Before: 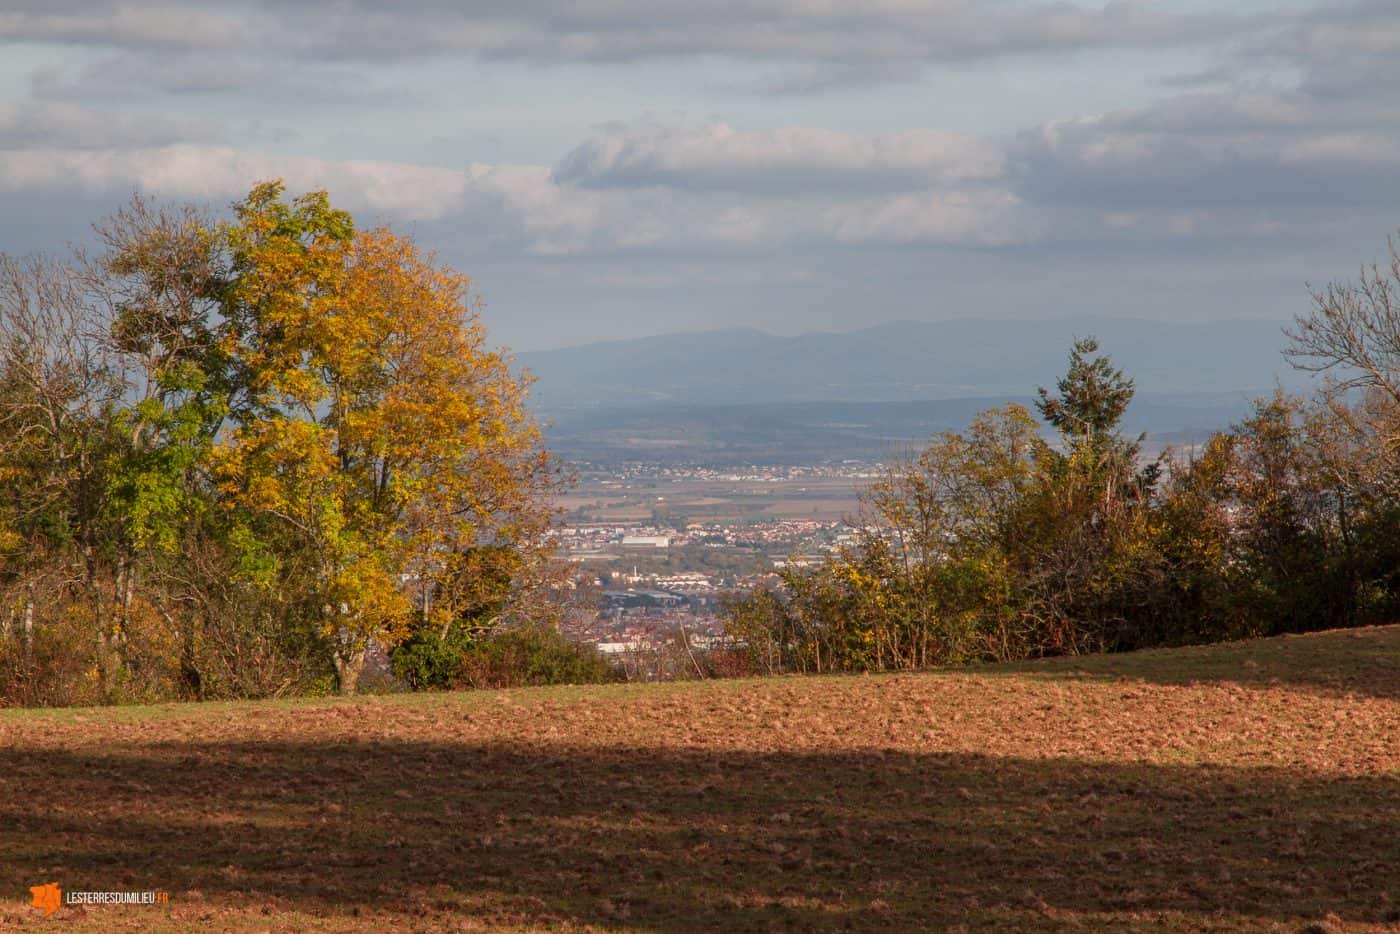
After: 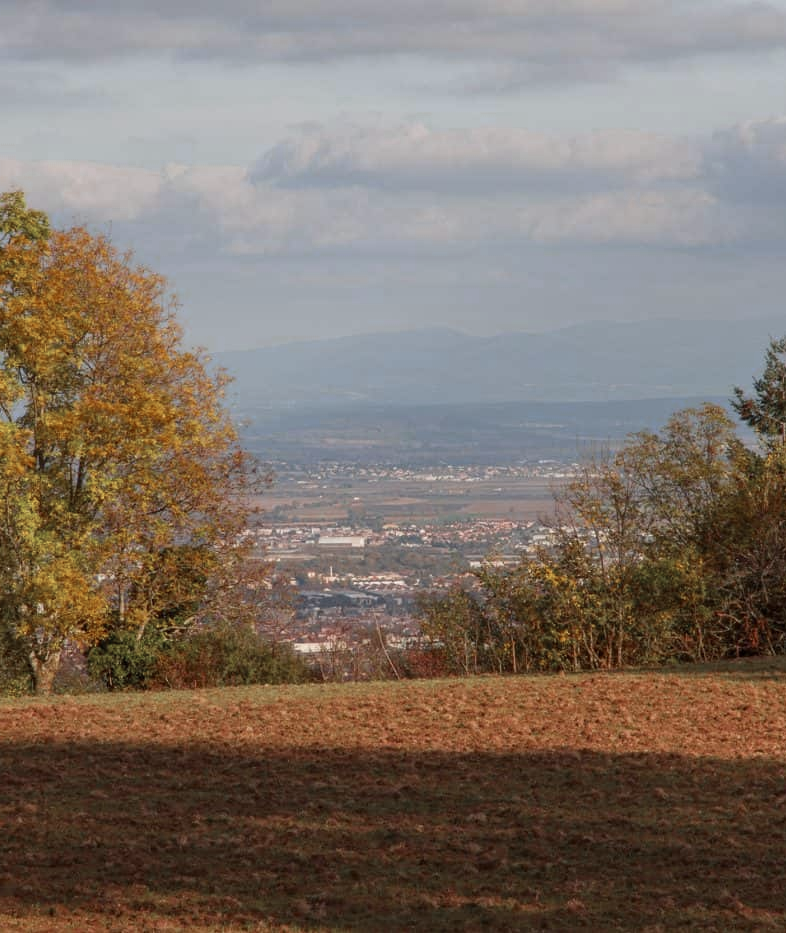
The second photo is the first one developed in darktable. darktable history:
color zones: curves: ch0 [(0, 0.5) (0.125, 0.4) (0.25, 0.5) (0.375, 0.4) (0.5, 0.4) (0.625, 0.6) (0.75, 0.6) (0.875, 0.5)]; ch1 [(0, 0.35) (0.125, 0.45) (0.25, 0.35) (0.375, 0.35) (0.5, 0.35) (0.625, 0.35) (0.75, 0.45) (0.875, 0.35)]; ch2 [(0, 0.6) (0.125, 0.5) (0.25, 0.5) (0.375, 0.6) (0.5, 0.6) (0.625, 0.5) (0.75, 0.5) (0.875, 0.5)]
crop: left 21.734%, right 22.074%, bottom 0.015%
